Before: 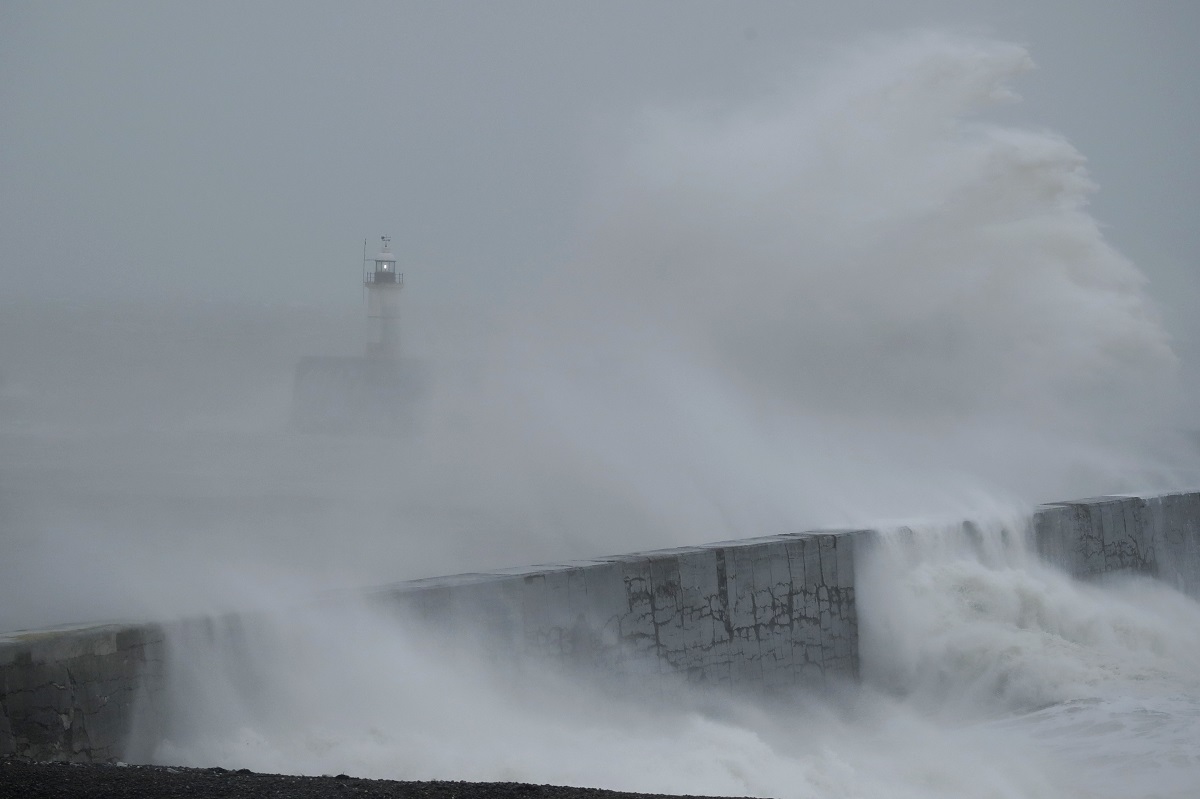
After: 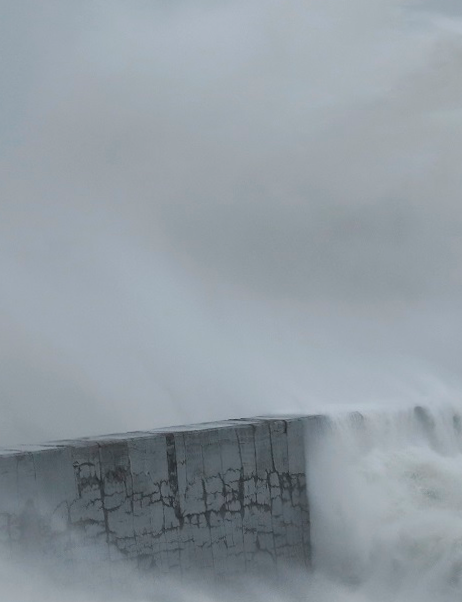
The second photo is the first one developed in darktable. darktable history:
levels: levels [0.073, 0.497, 0.972]
crop: left 45.721%, top 13.393%, right 14.118%, bottom 10.01%
rotate and perspective: rotation 0.226°, lens shift (vertical) -0.042, crop left 0.023, crop right 0.982, crop top 0.006, crop bottom 0.994
contrast brightness saturation: saturation -0.05
